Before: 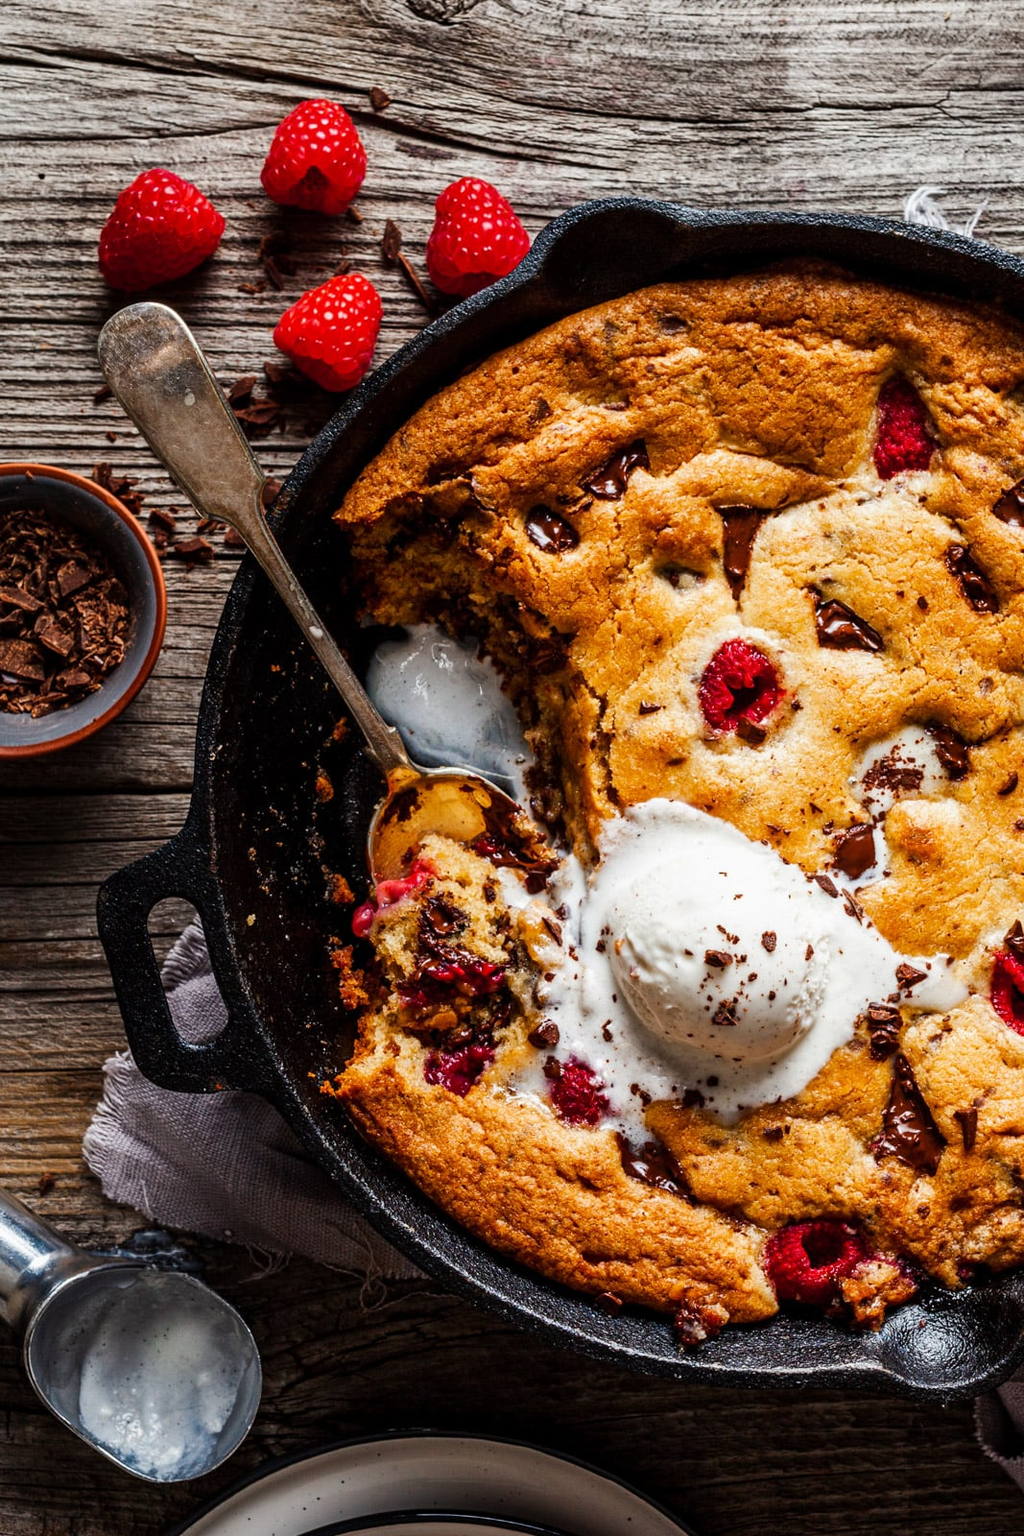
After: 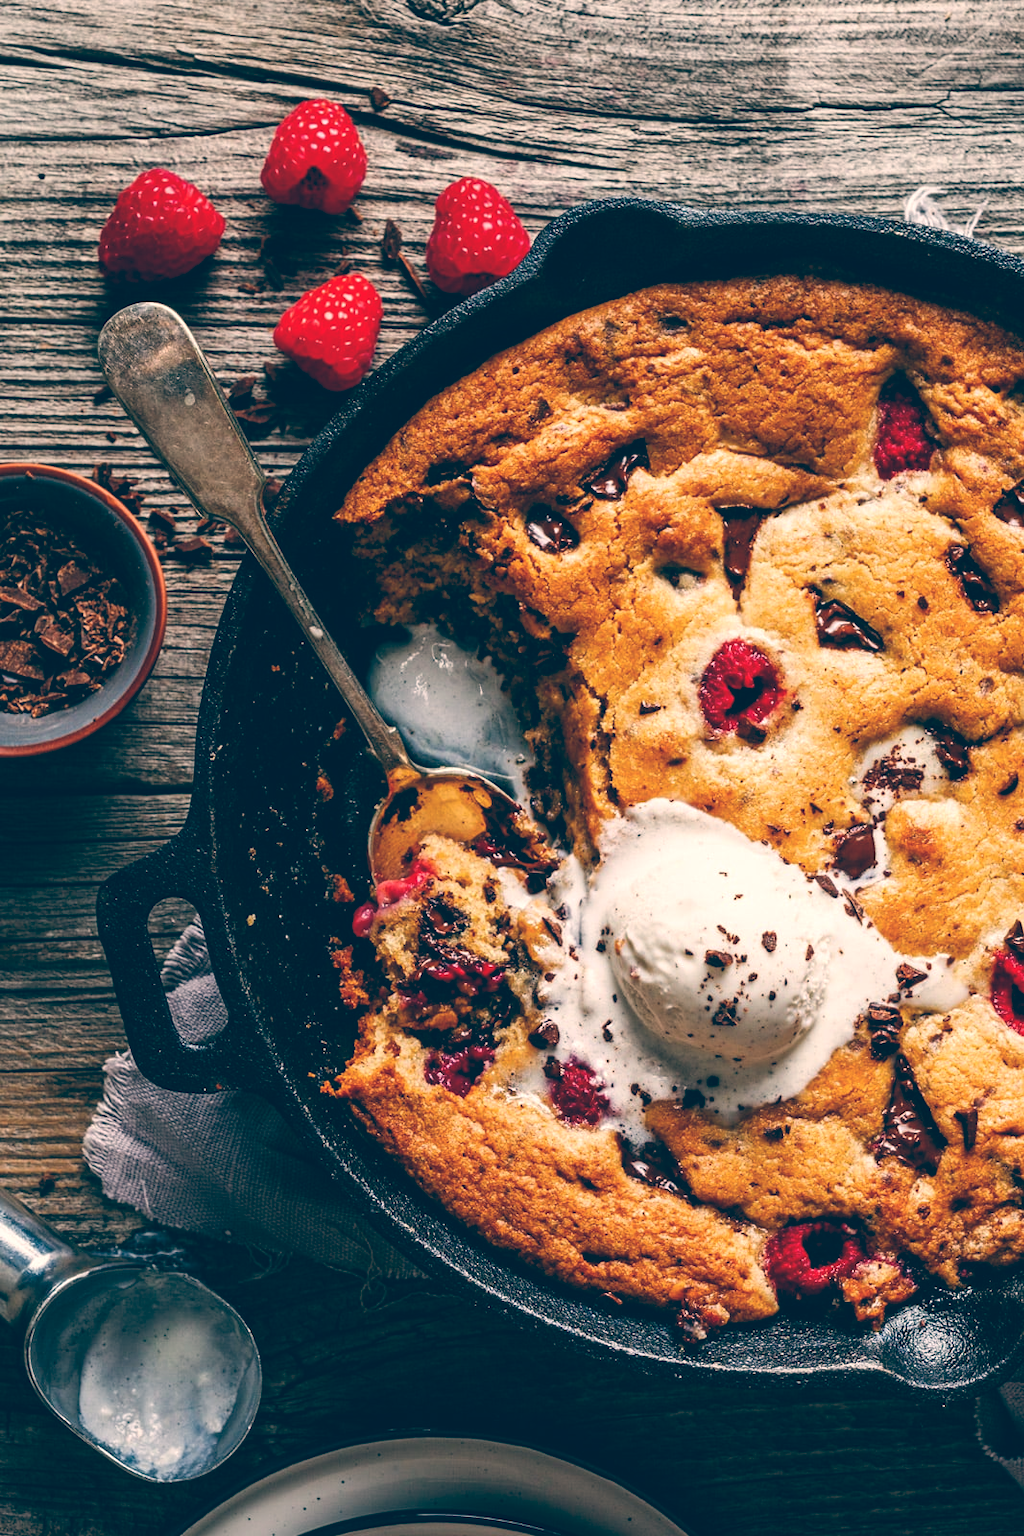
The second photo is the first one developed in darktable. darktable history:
color balance: lift [1.006, 0.985, 1.002, 1.015], gamma [1, 0.953, 1.008, 1.047], gain [1.076, 1.13, 1.004, 0.87]
